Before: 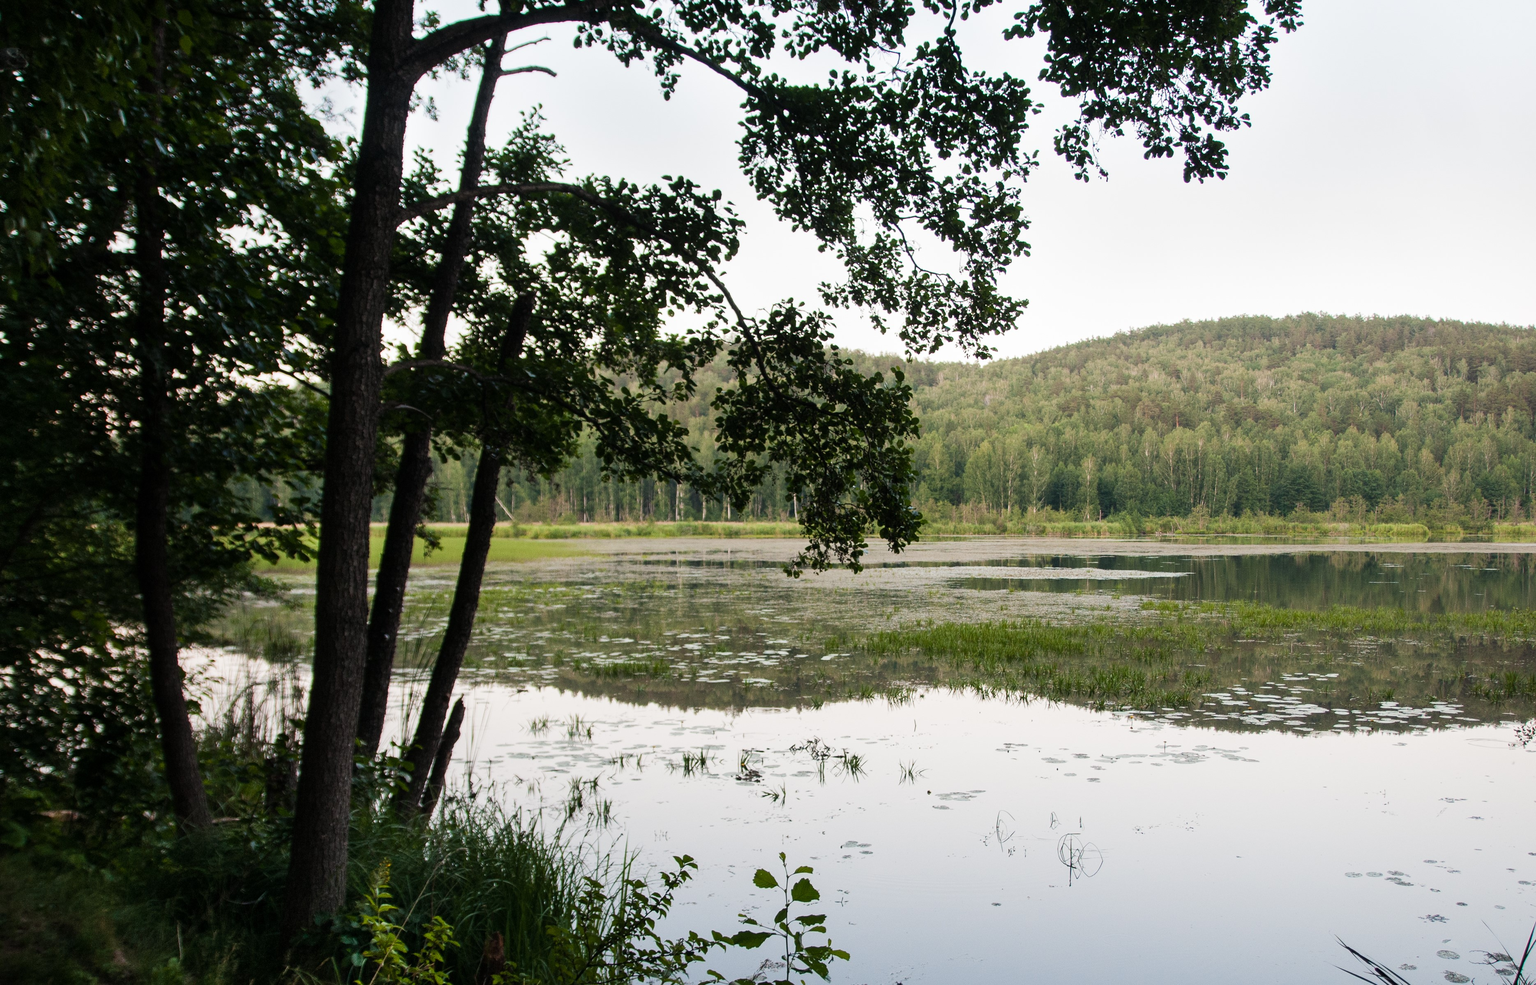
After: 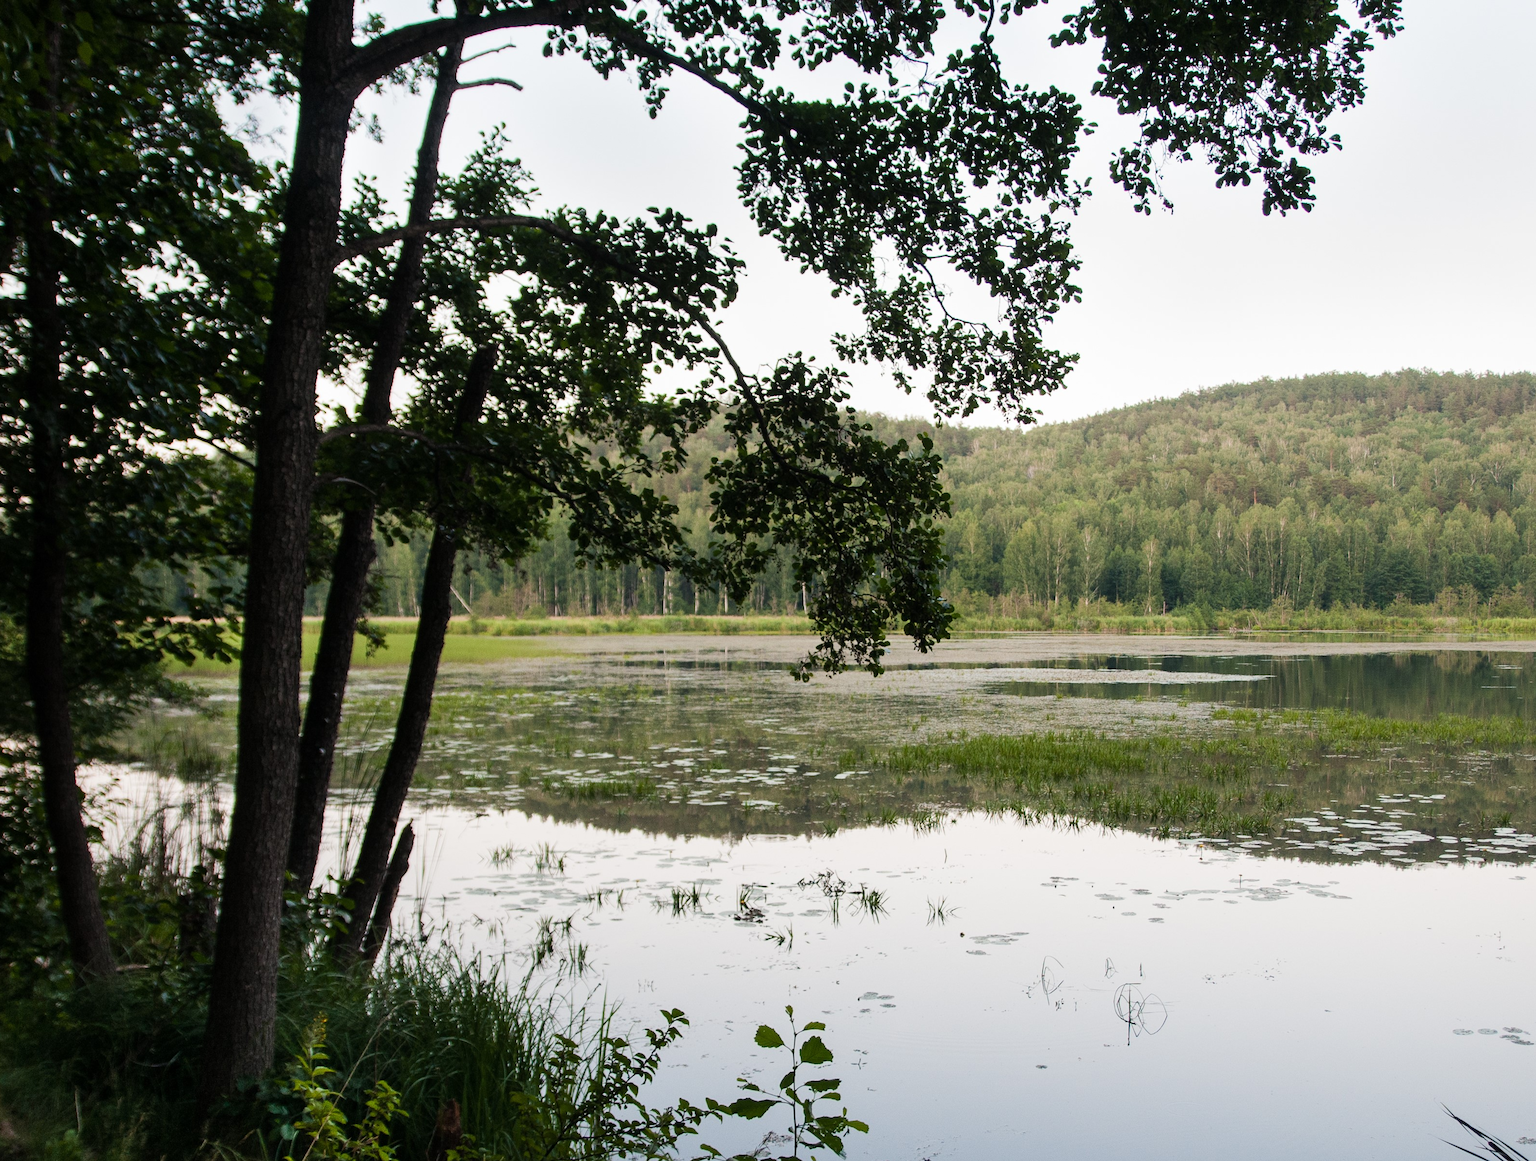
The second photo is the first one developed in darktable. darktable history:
crop: left 7.422%, right 7.809%
